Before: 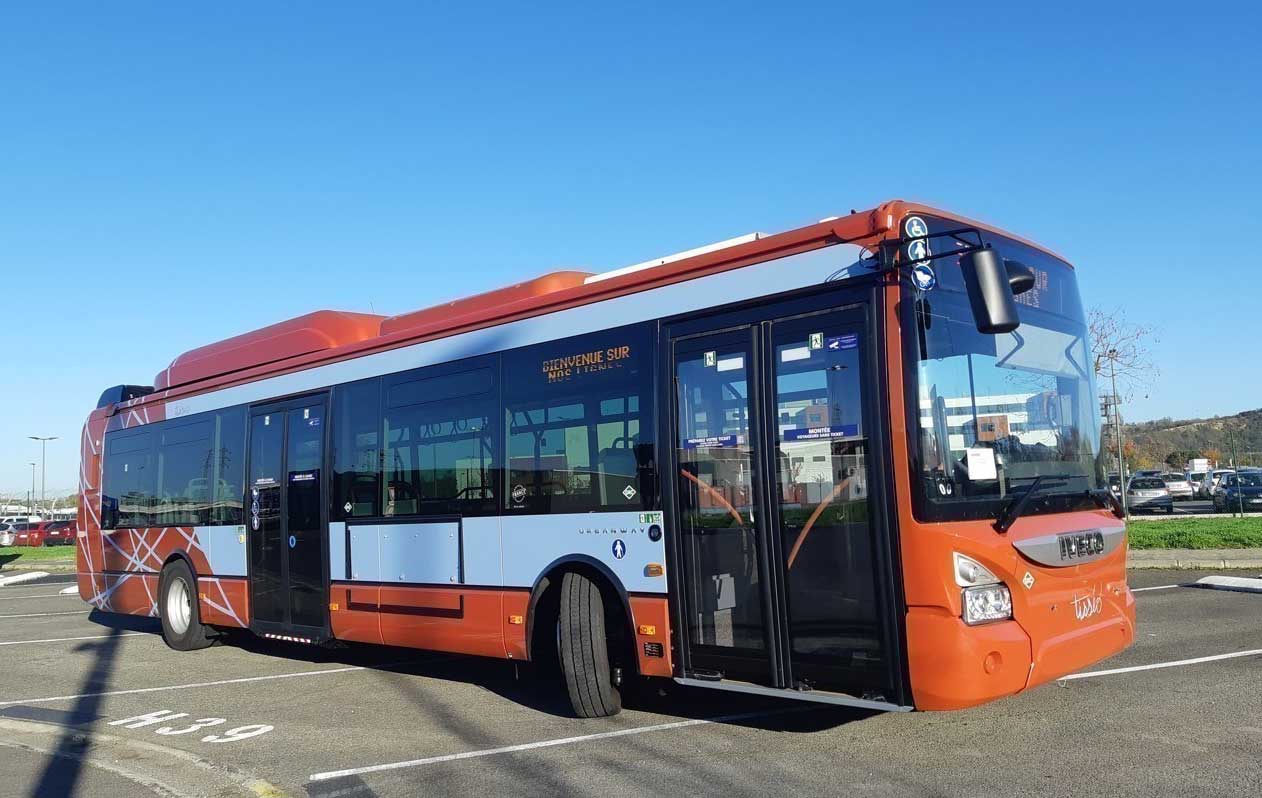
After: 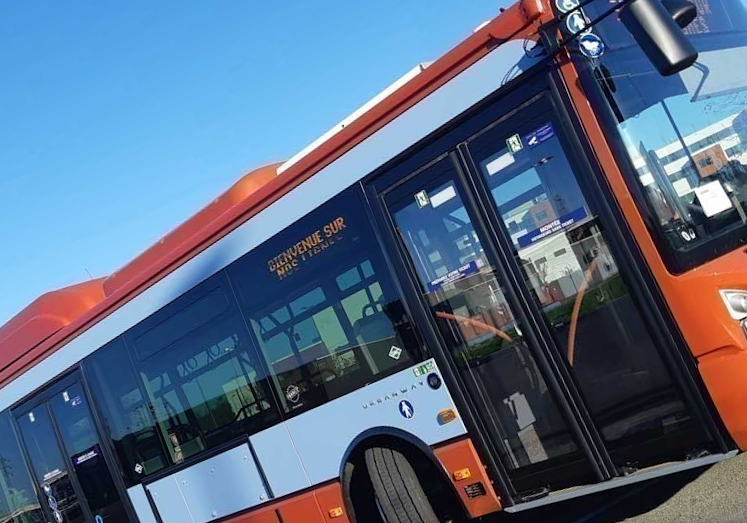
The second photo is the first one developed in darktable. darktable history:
crop and rotate: angle 21.28°, left 6.798%, right 3.992%, bottom 1.149%
